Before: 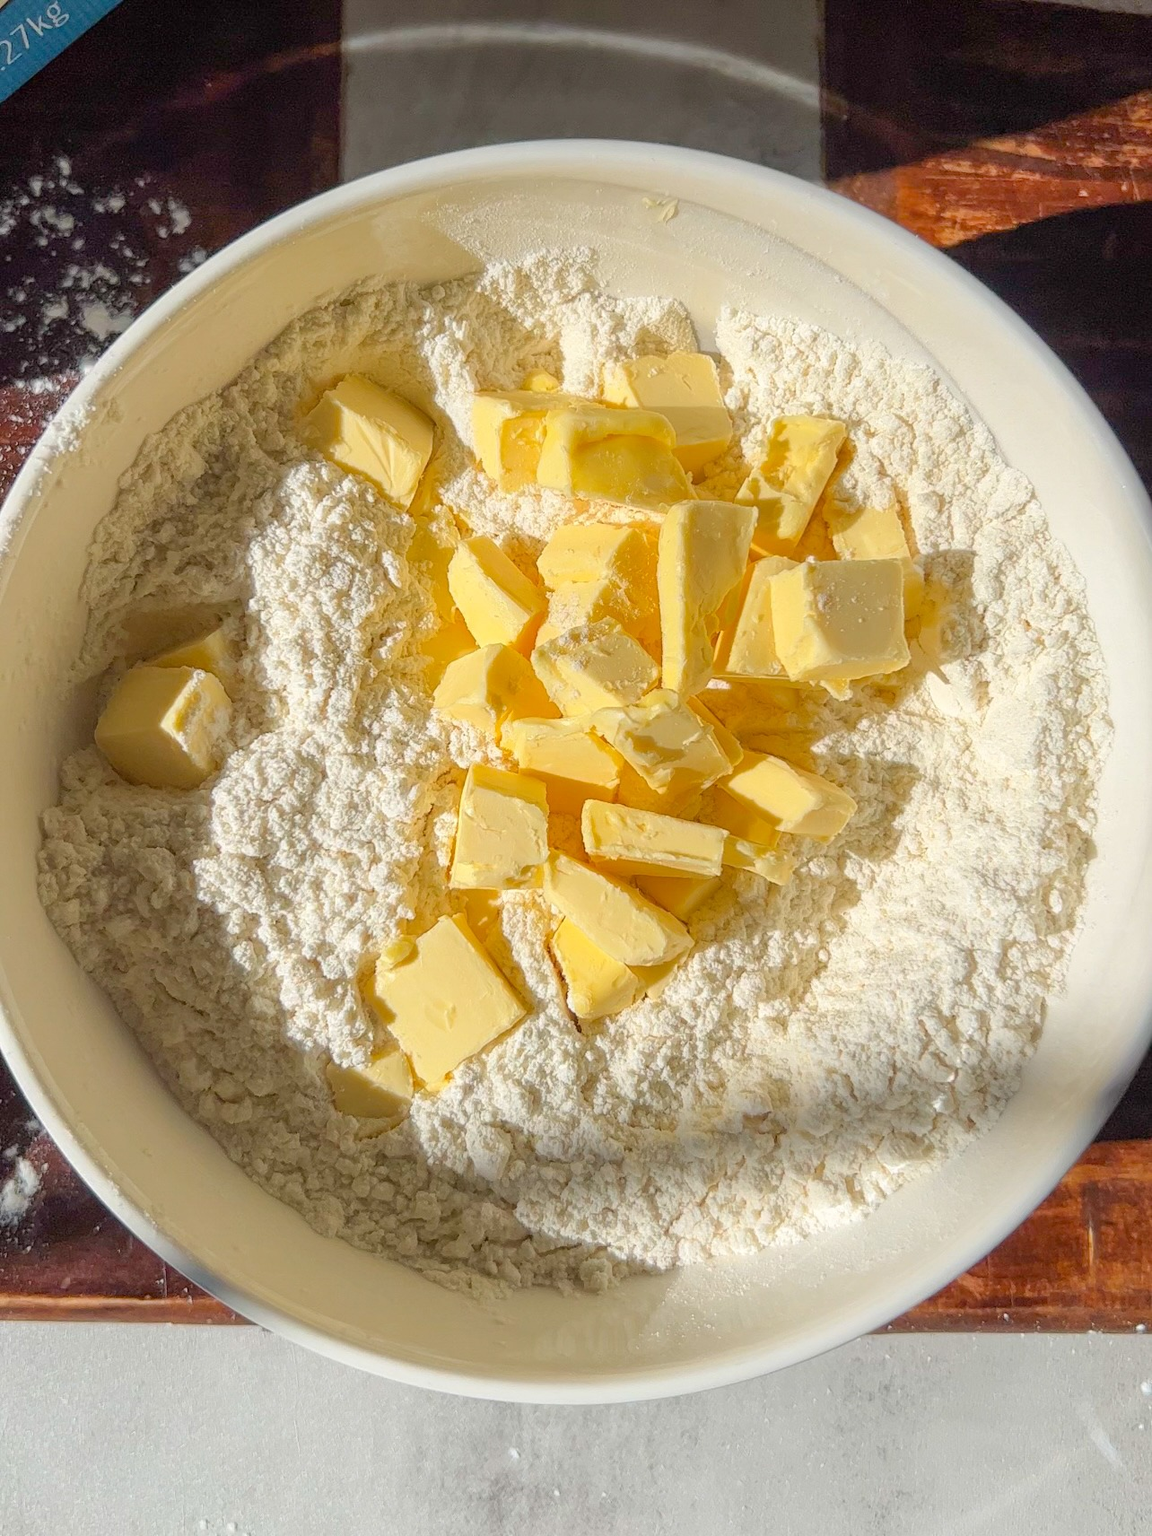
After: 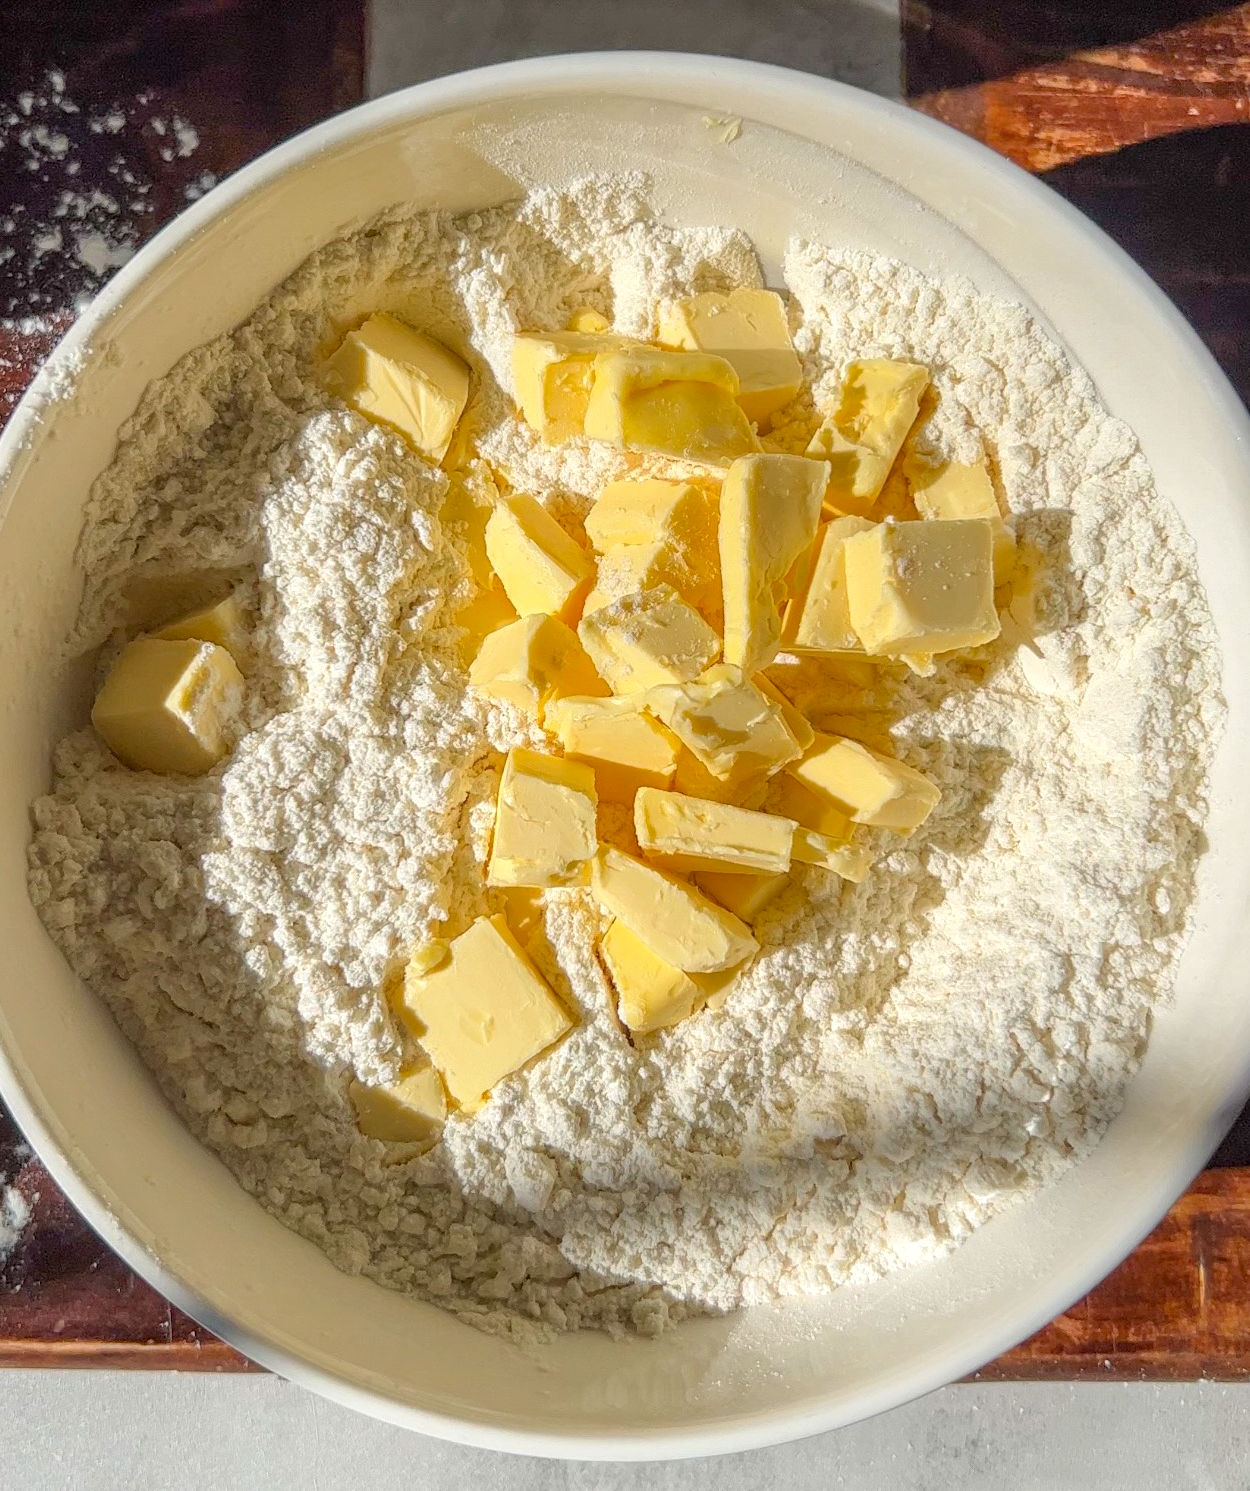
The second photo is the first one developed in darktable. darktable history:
crop: left 1.151%, top 6.094%, right 1.481%, bottom 6.79%
local contrast: on, module defaults
